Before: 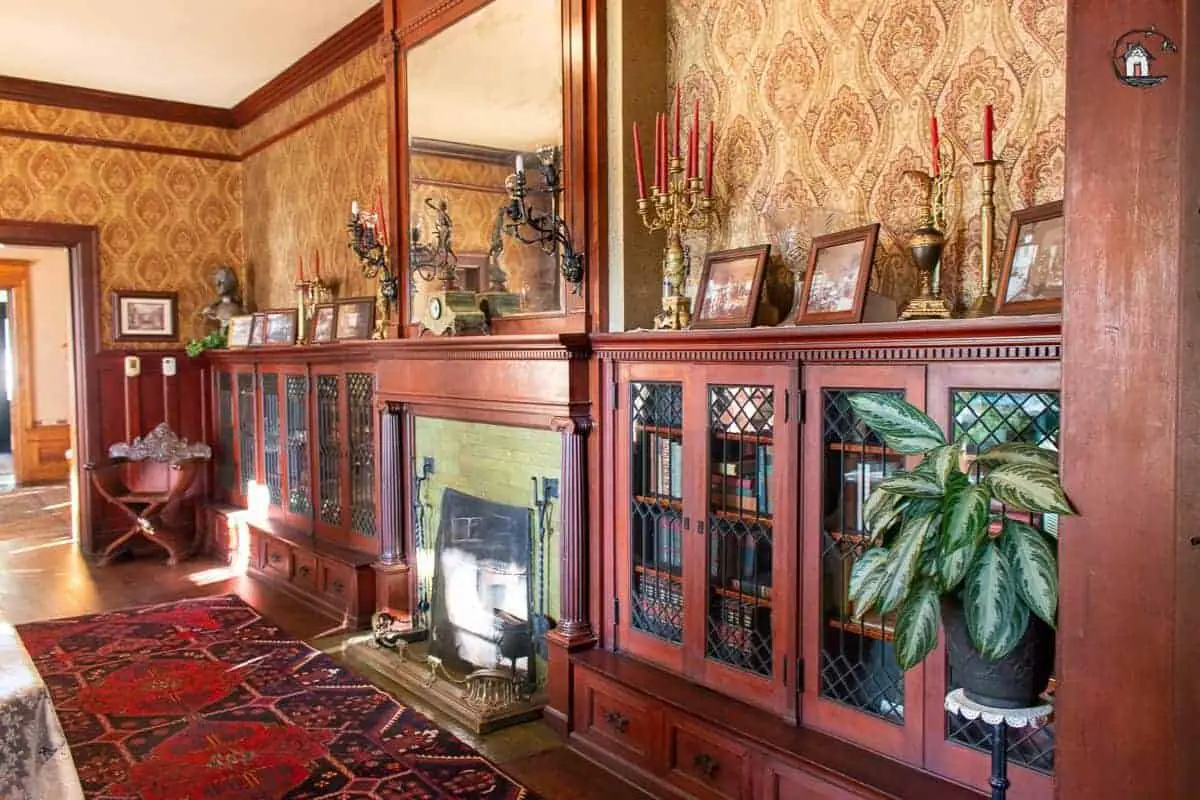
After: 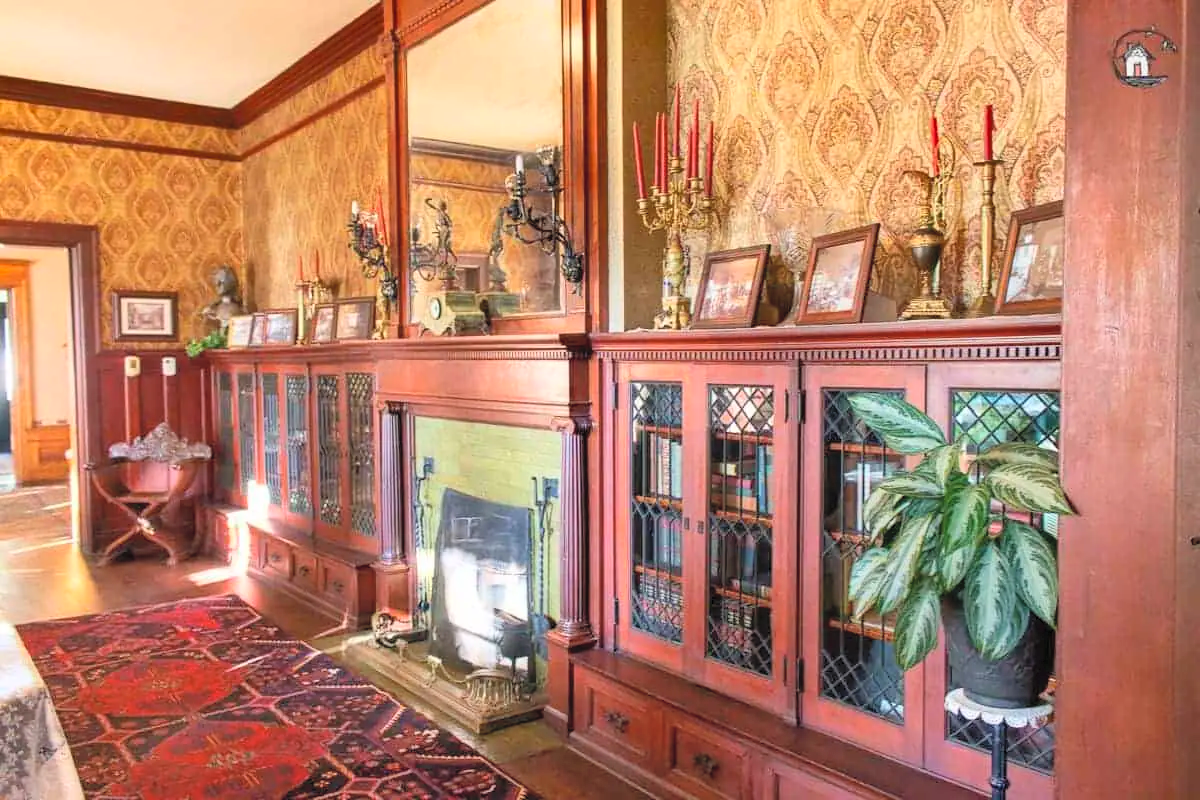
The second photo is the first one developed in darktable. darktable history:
shadows and highlights: soften with gaussian
contrast brightness saturation: contrast 0.1, brightness 0.3, saturation 0.14
